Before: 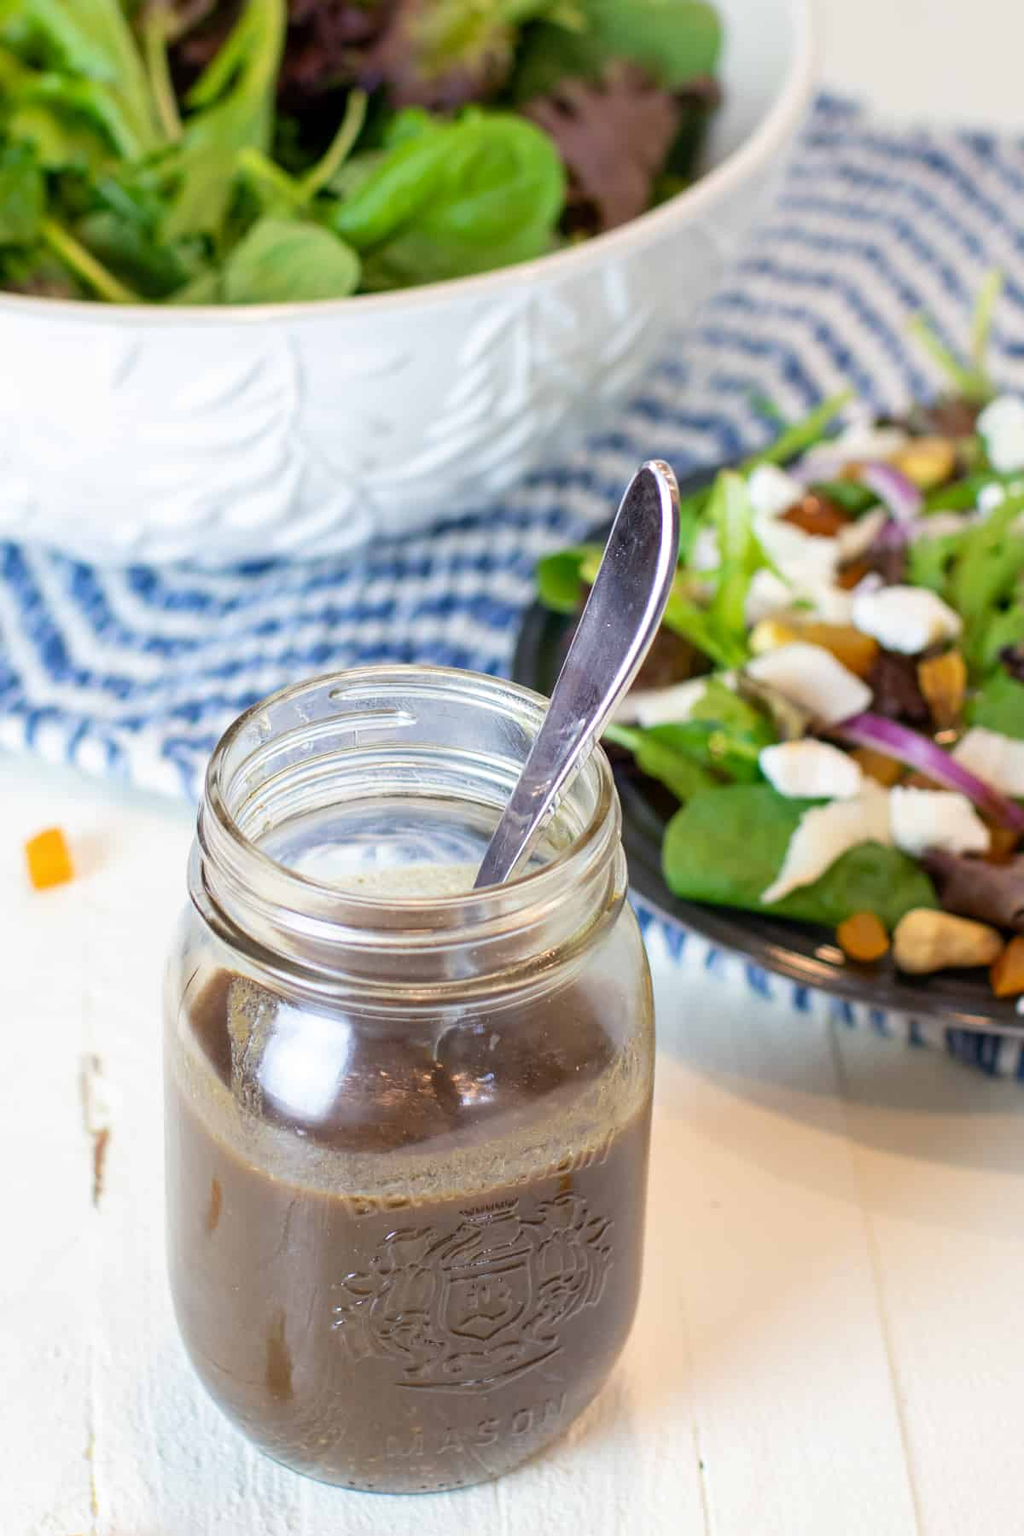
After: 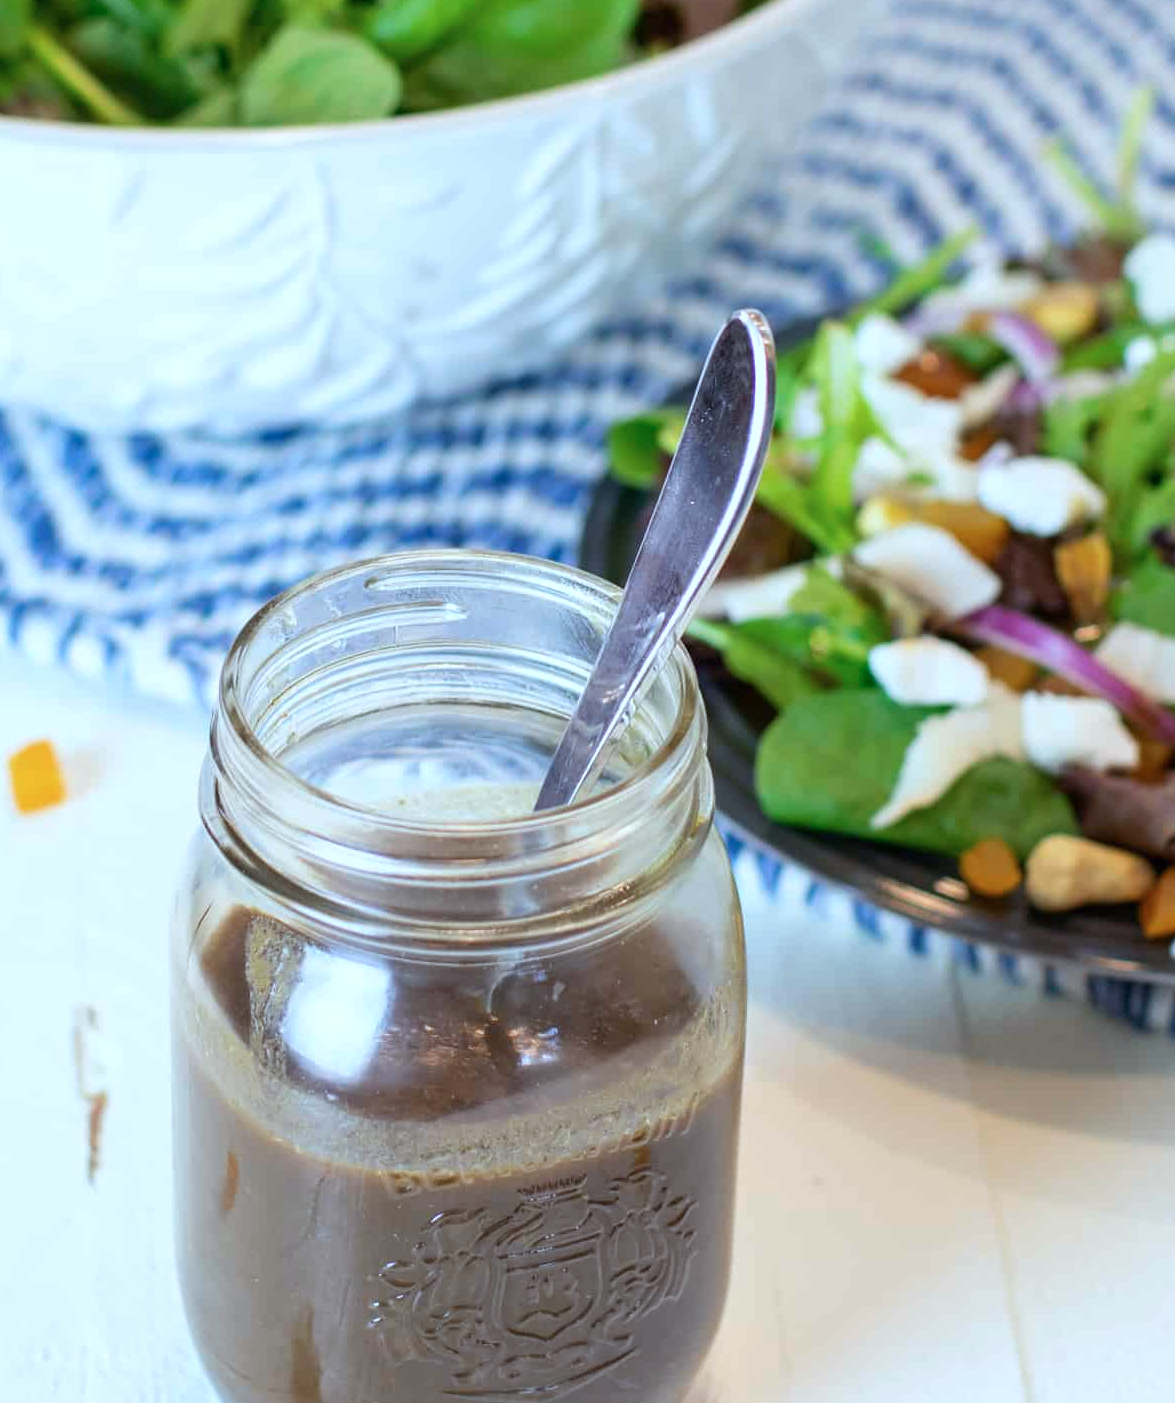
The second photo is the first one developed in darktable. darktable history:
crop and rotate: left 1.814%, top 12.818%, right 0.25%, bottom 9.225%
color calibration: illuminant F (fluorescent), F source F9 (Cool White Deluxe 4150 K) – high CRI, x 0.374, y 0.373, temperature 4158.34 K
